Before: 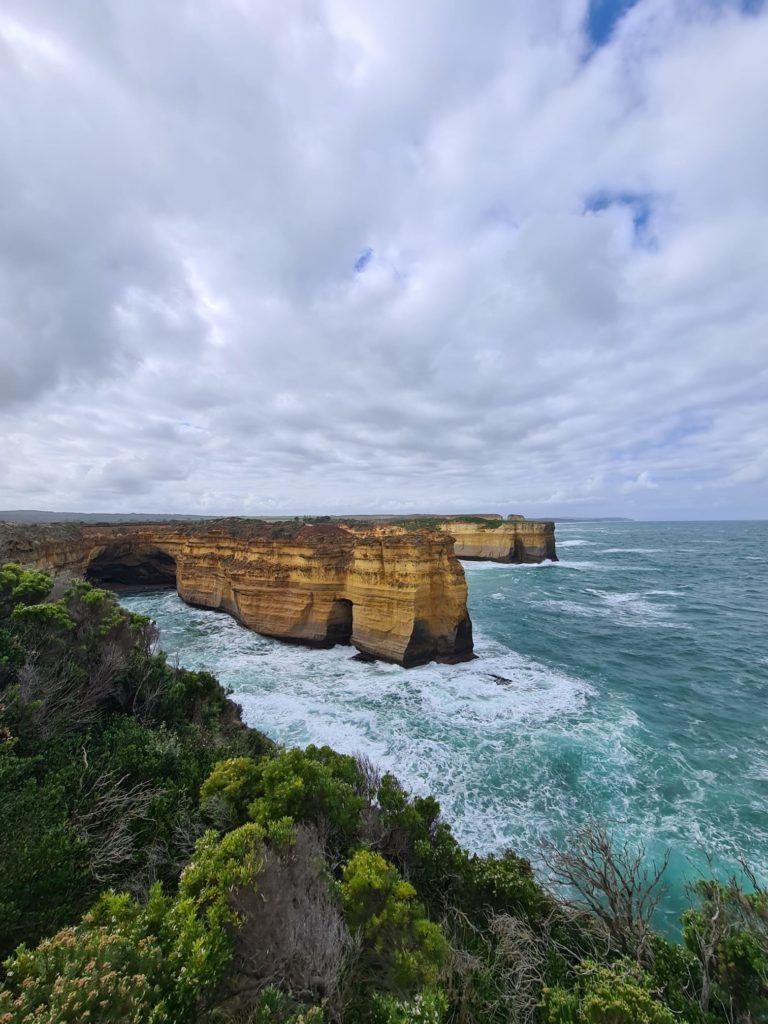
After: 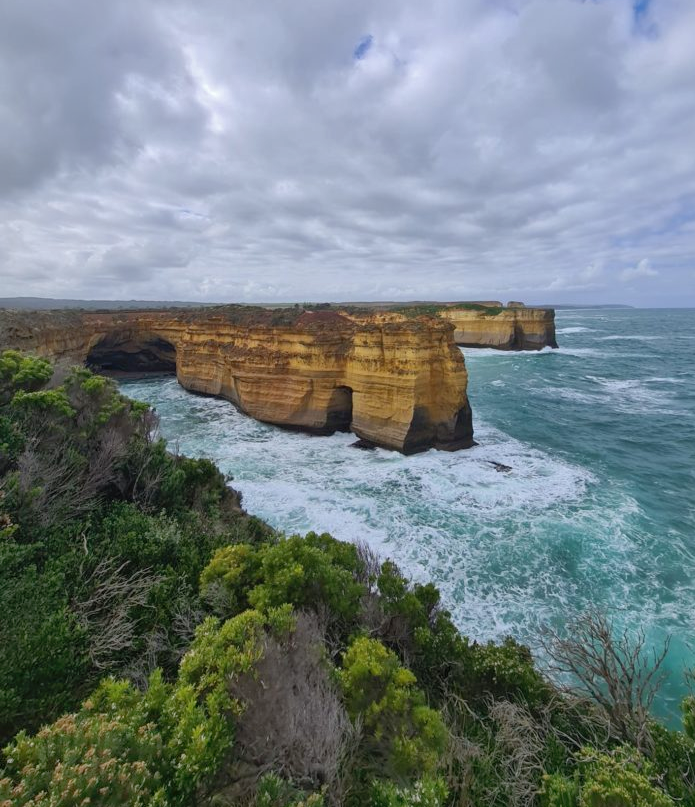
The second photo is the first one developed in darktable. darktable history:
color balance rgb: perceptual saturation grading › global saturation 0.528%
crop: top 20.888%, right 9.44%, bottom 0.267%
shadows and highlights: shadows color adjustment 99.16%, highlights color adjustment 0.702%
